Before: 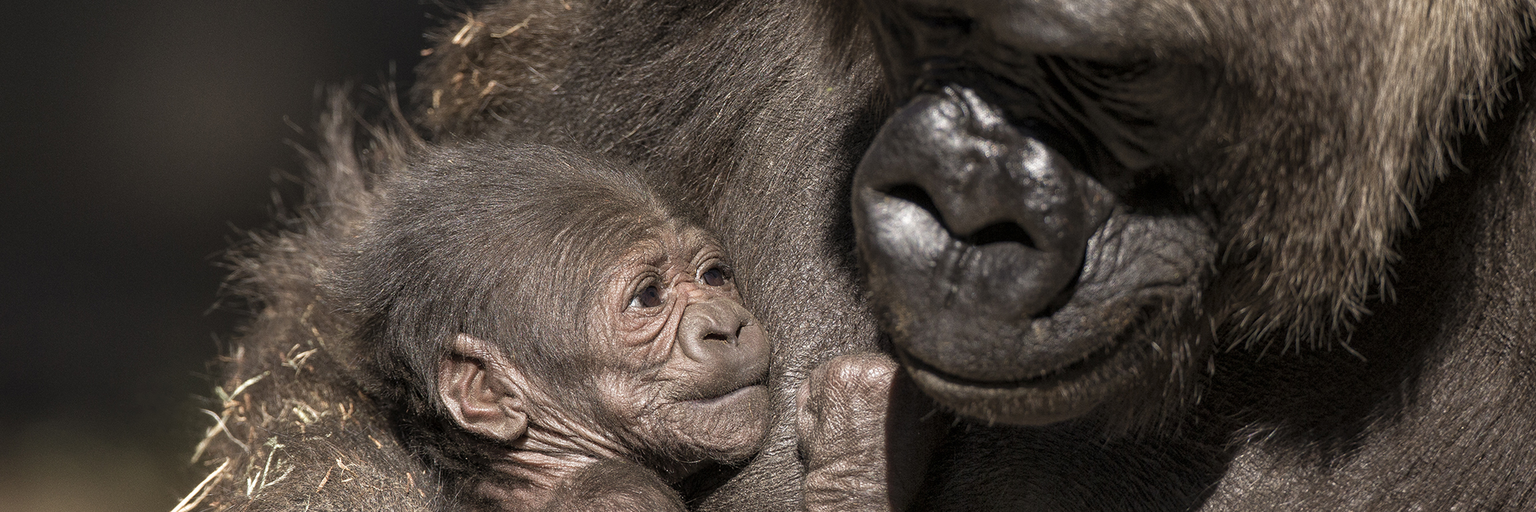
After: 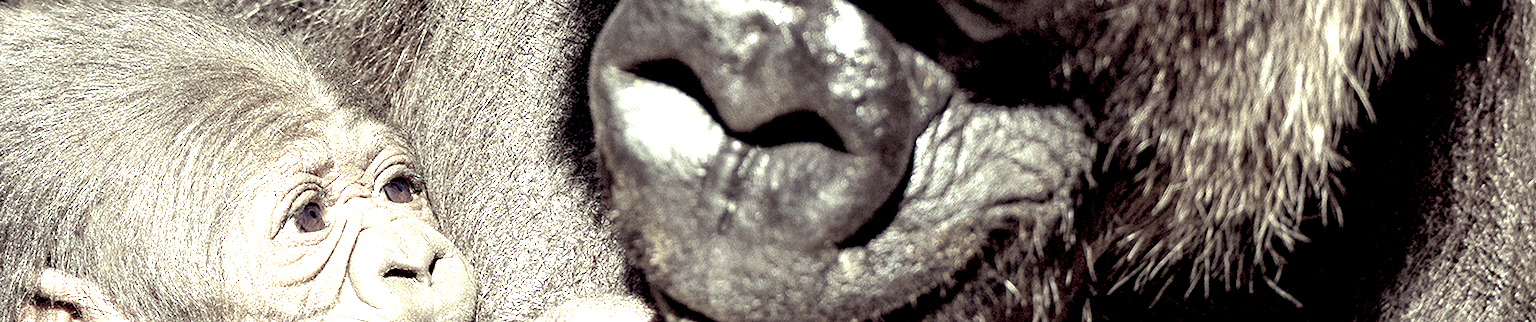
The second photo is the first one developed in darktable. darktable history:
color correction: highlights a* -20.67, highlights b* 20.81, shadows a* 19.48, shadows b* -20.22, saturation 0.426
crop and rotate: left 27.773%, top 27.277%, bottom 27.161%
exposure: black level correction 0.006, exposure 2.068 EV, compensate exposure bias true, compensate highlight preservation false
